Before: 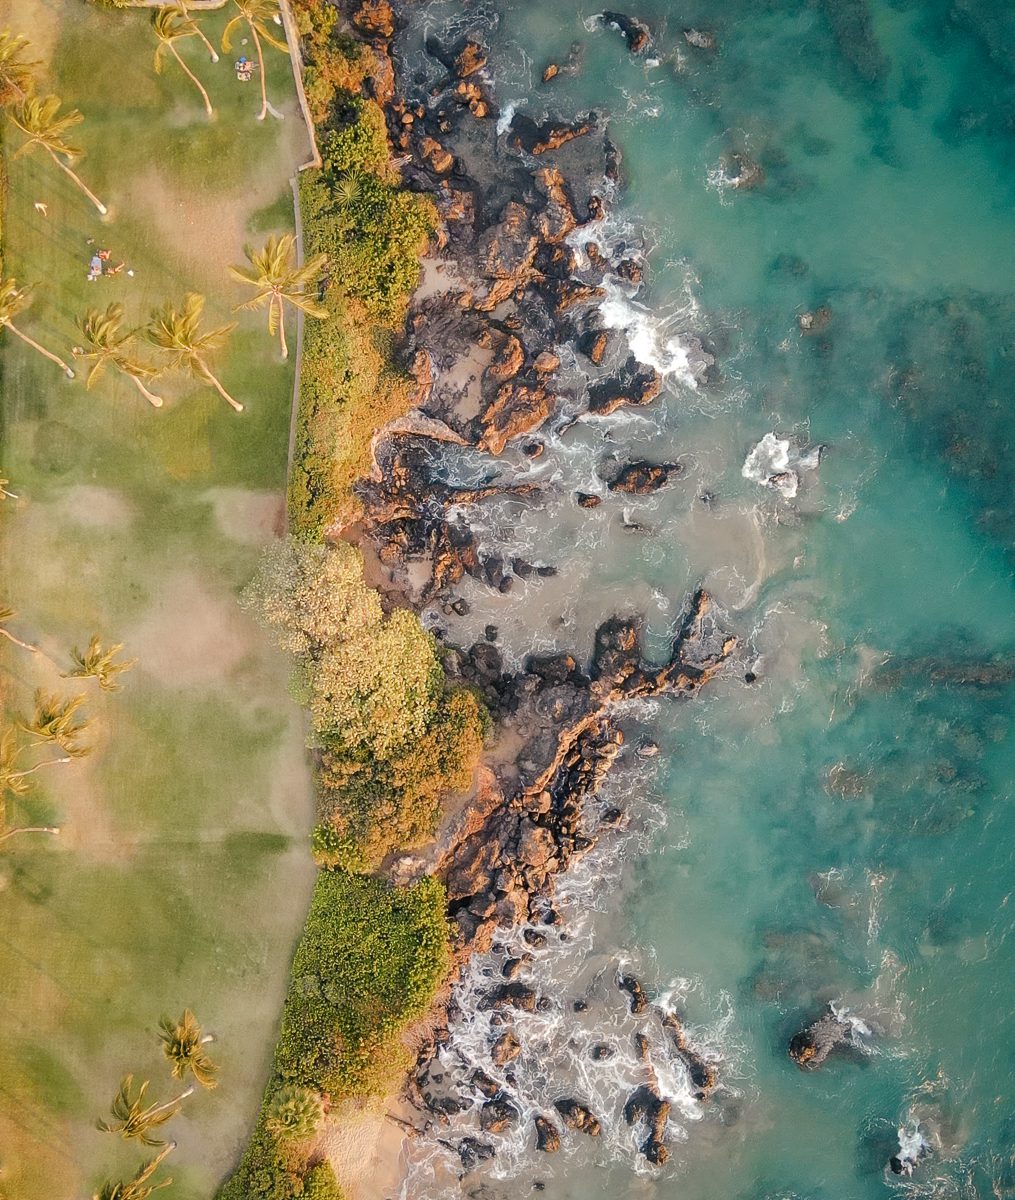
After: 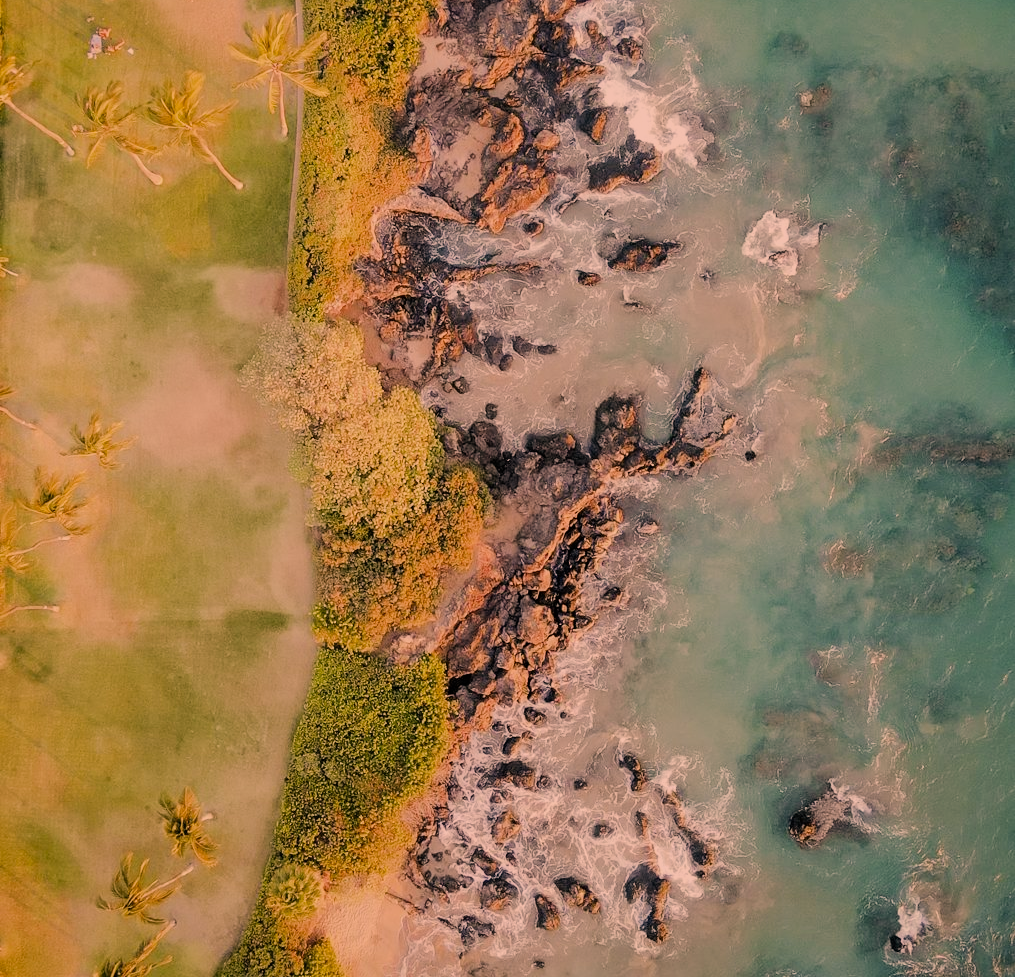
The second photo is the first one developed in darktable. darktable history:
filmic rgb: black relative exposure -6.82 EV, white relative exposure 5.89 EV, hardness 2.71
crop and rotate: top 18.507%
white balance: emerald 1
color correction: highlights a* 21.16, highlights b* 19.61
